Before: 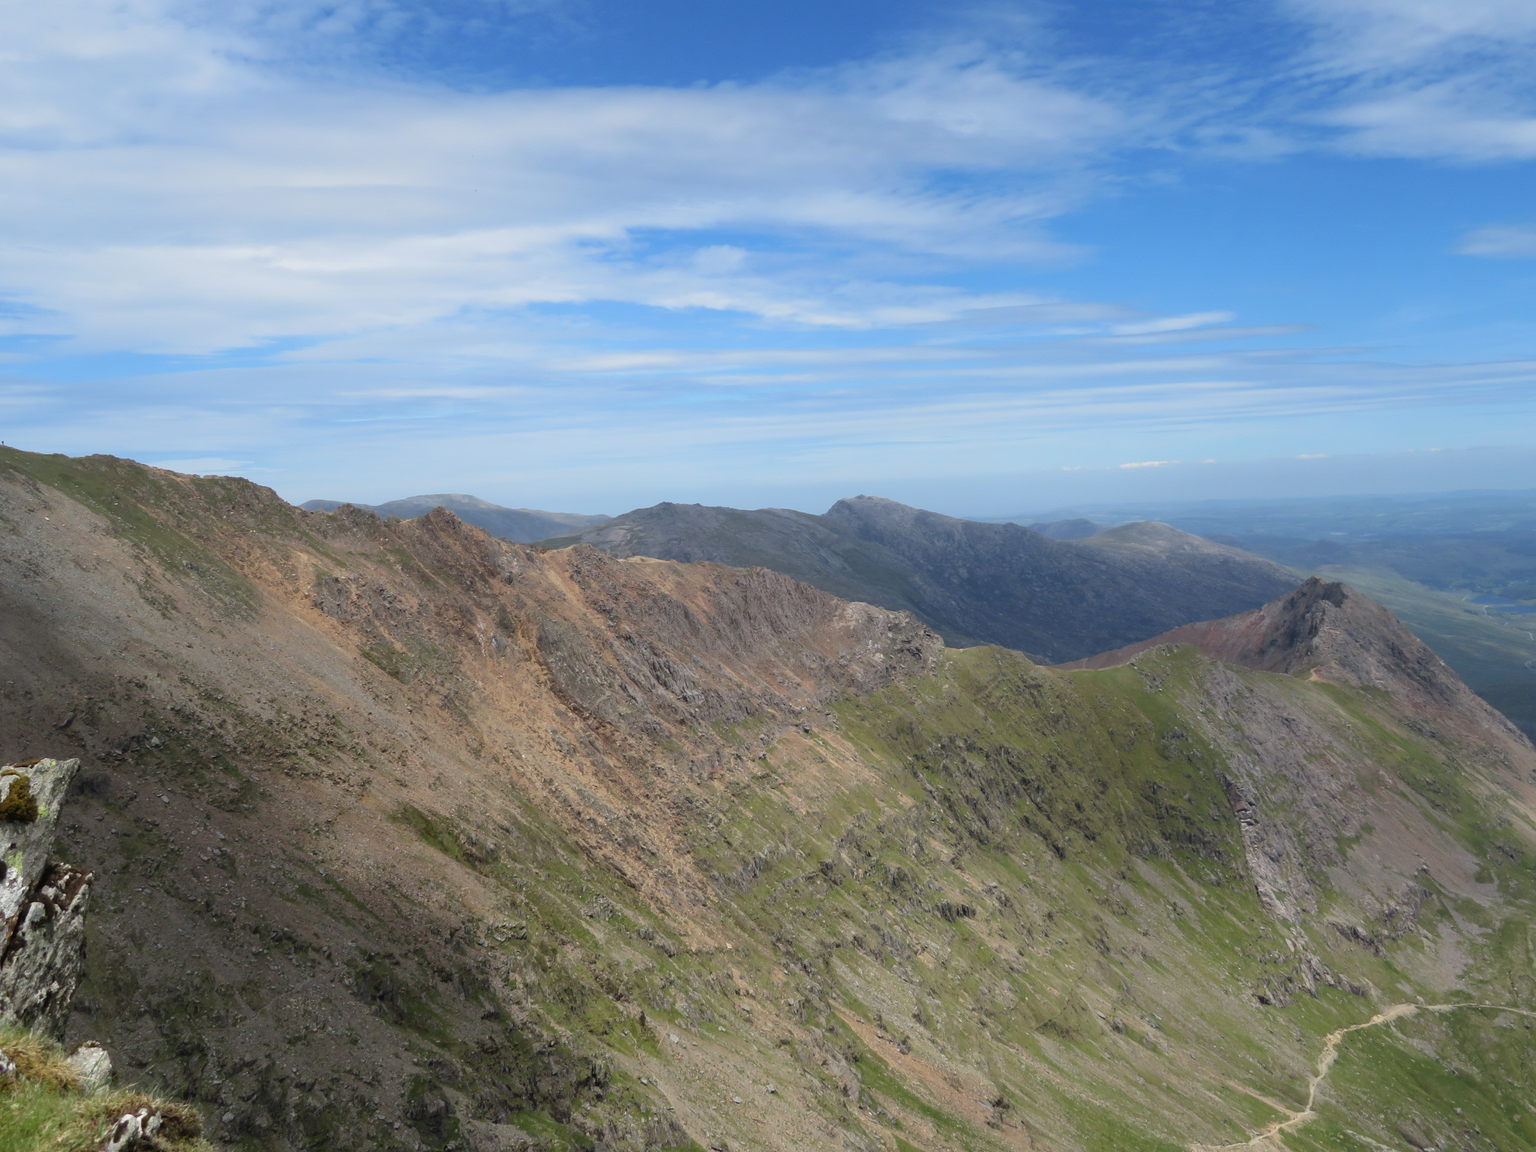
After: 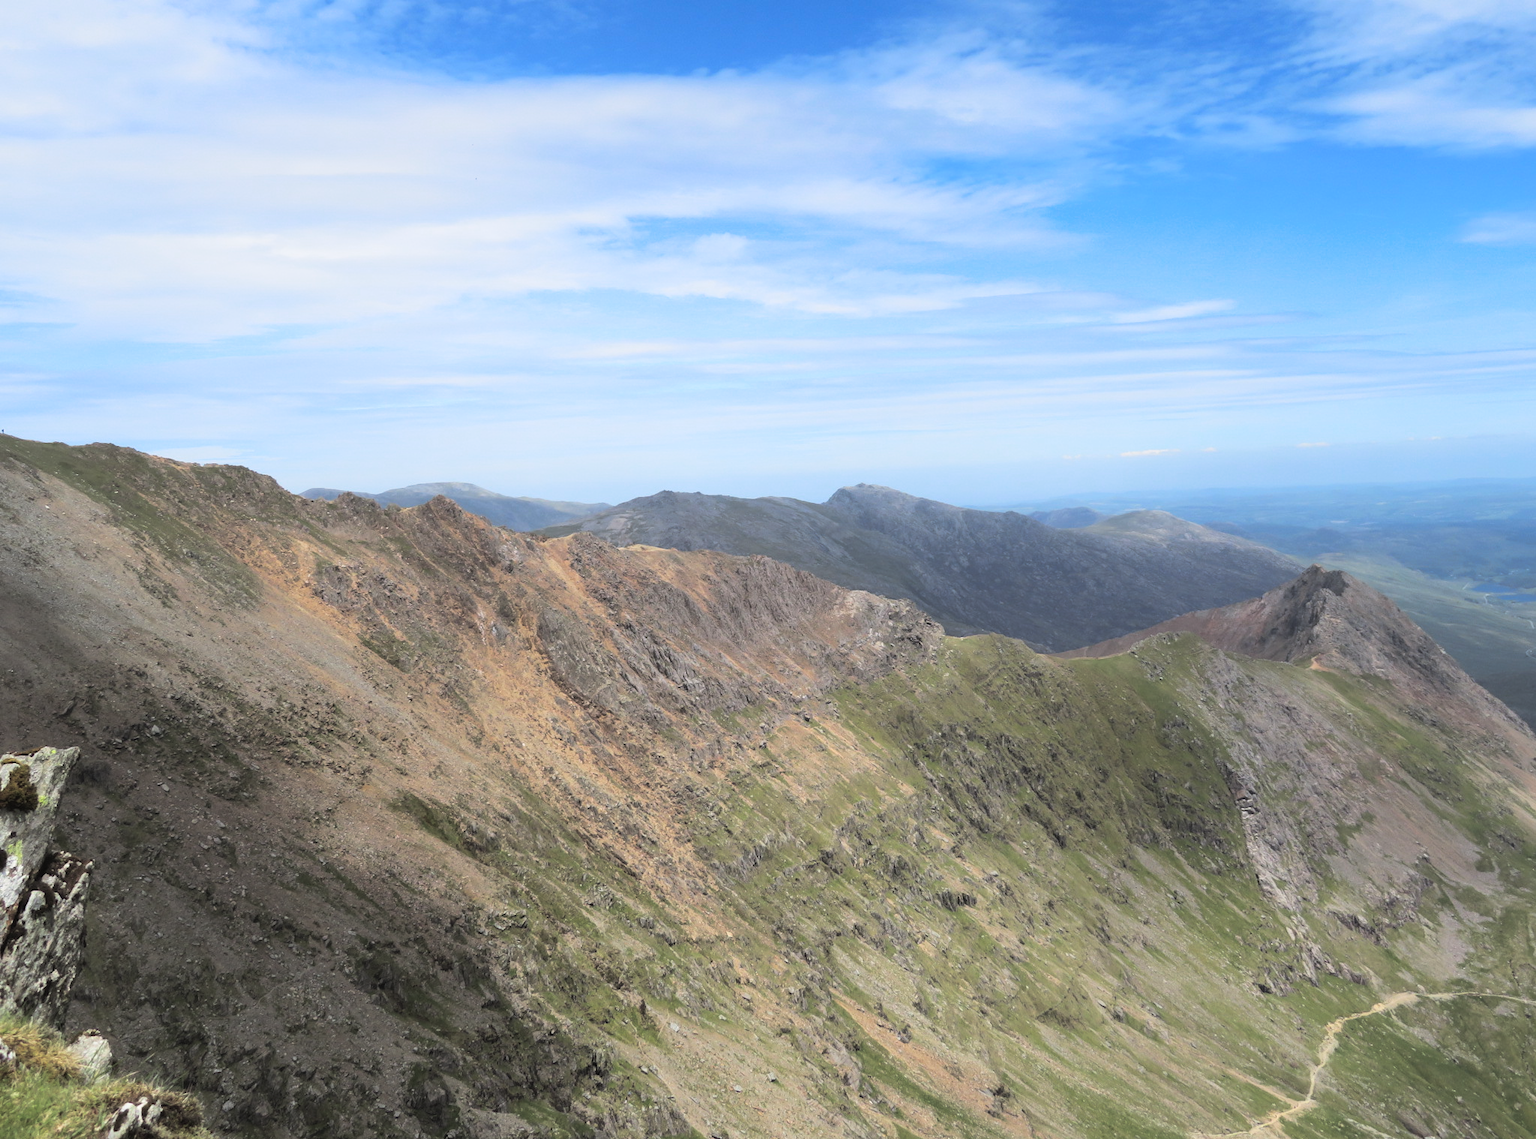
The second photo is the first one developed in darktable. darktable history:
crop: top 1.049%, right 0.001%
split-toning: shadows › hue 36°, shadows › saturation 0.05, highlights › hue 10.8°, highlights › saturation 0.15, compress 40%
contrast brightness saturation: contrast 0.2, brightness 0.16, saturation 0.22
